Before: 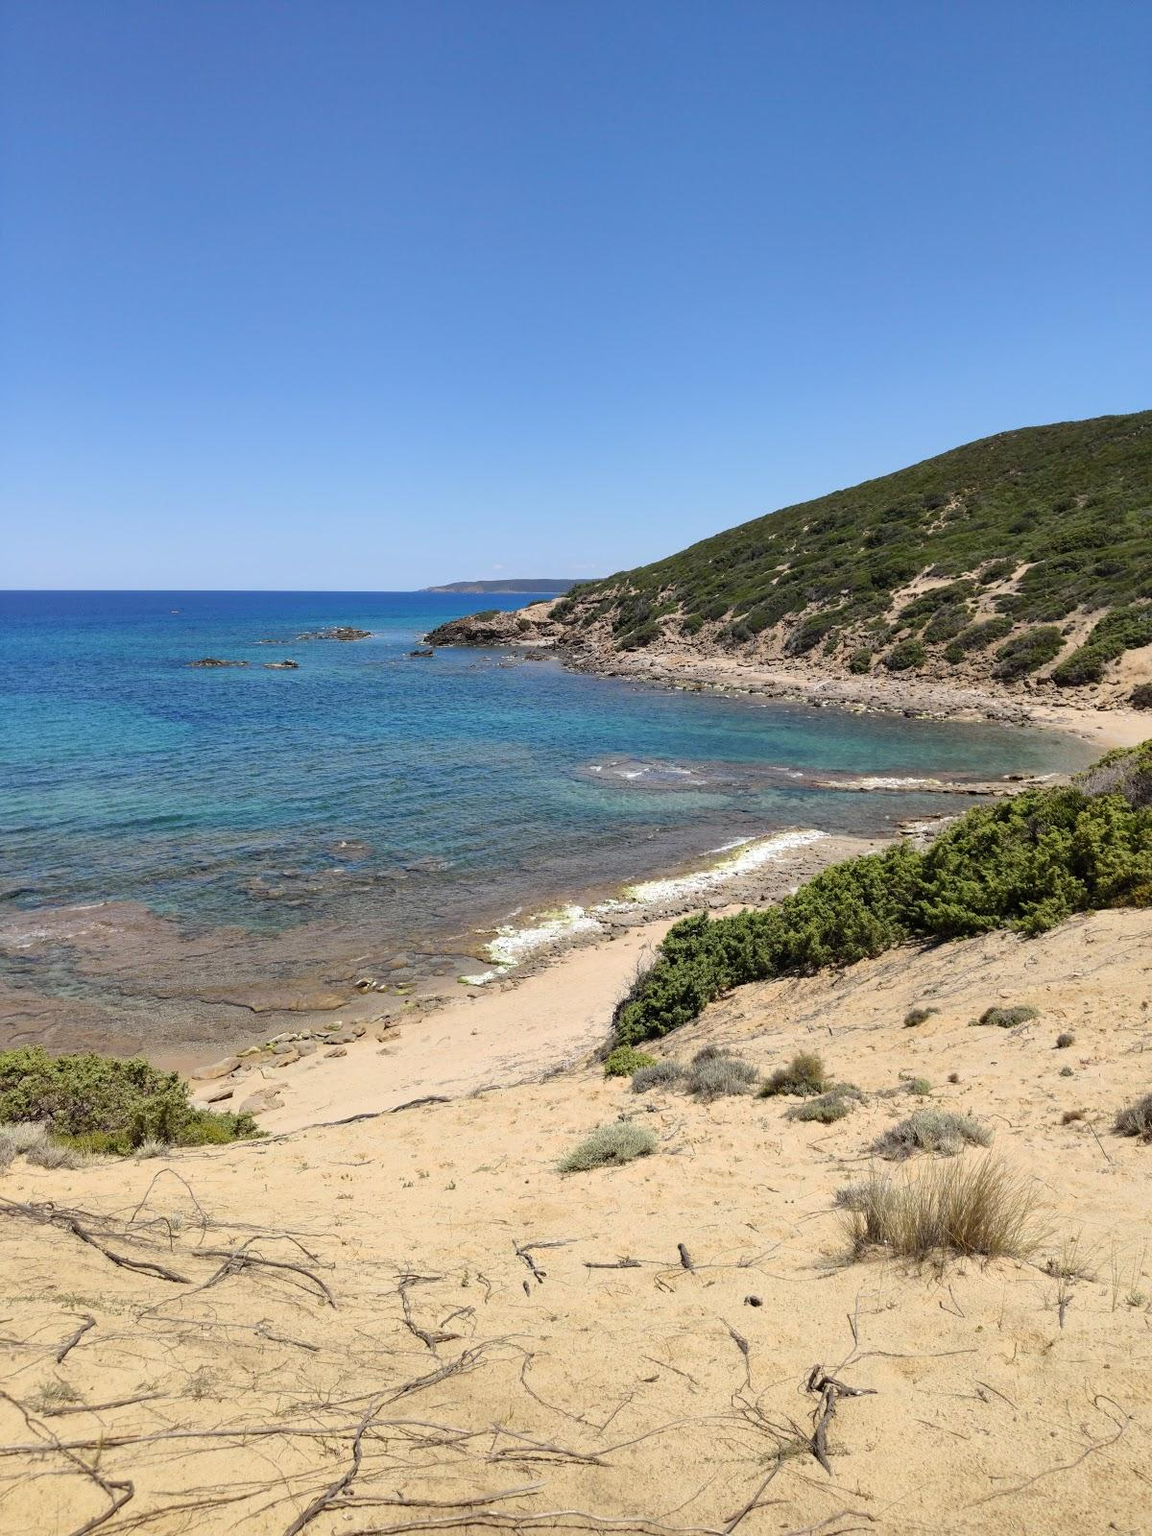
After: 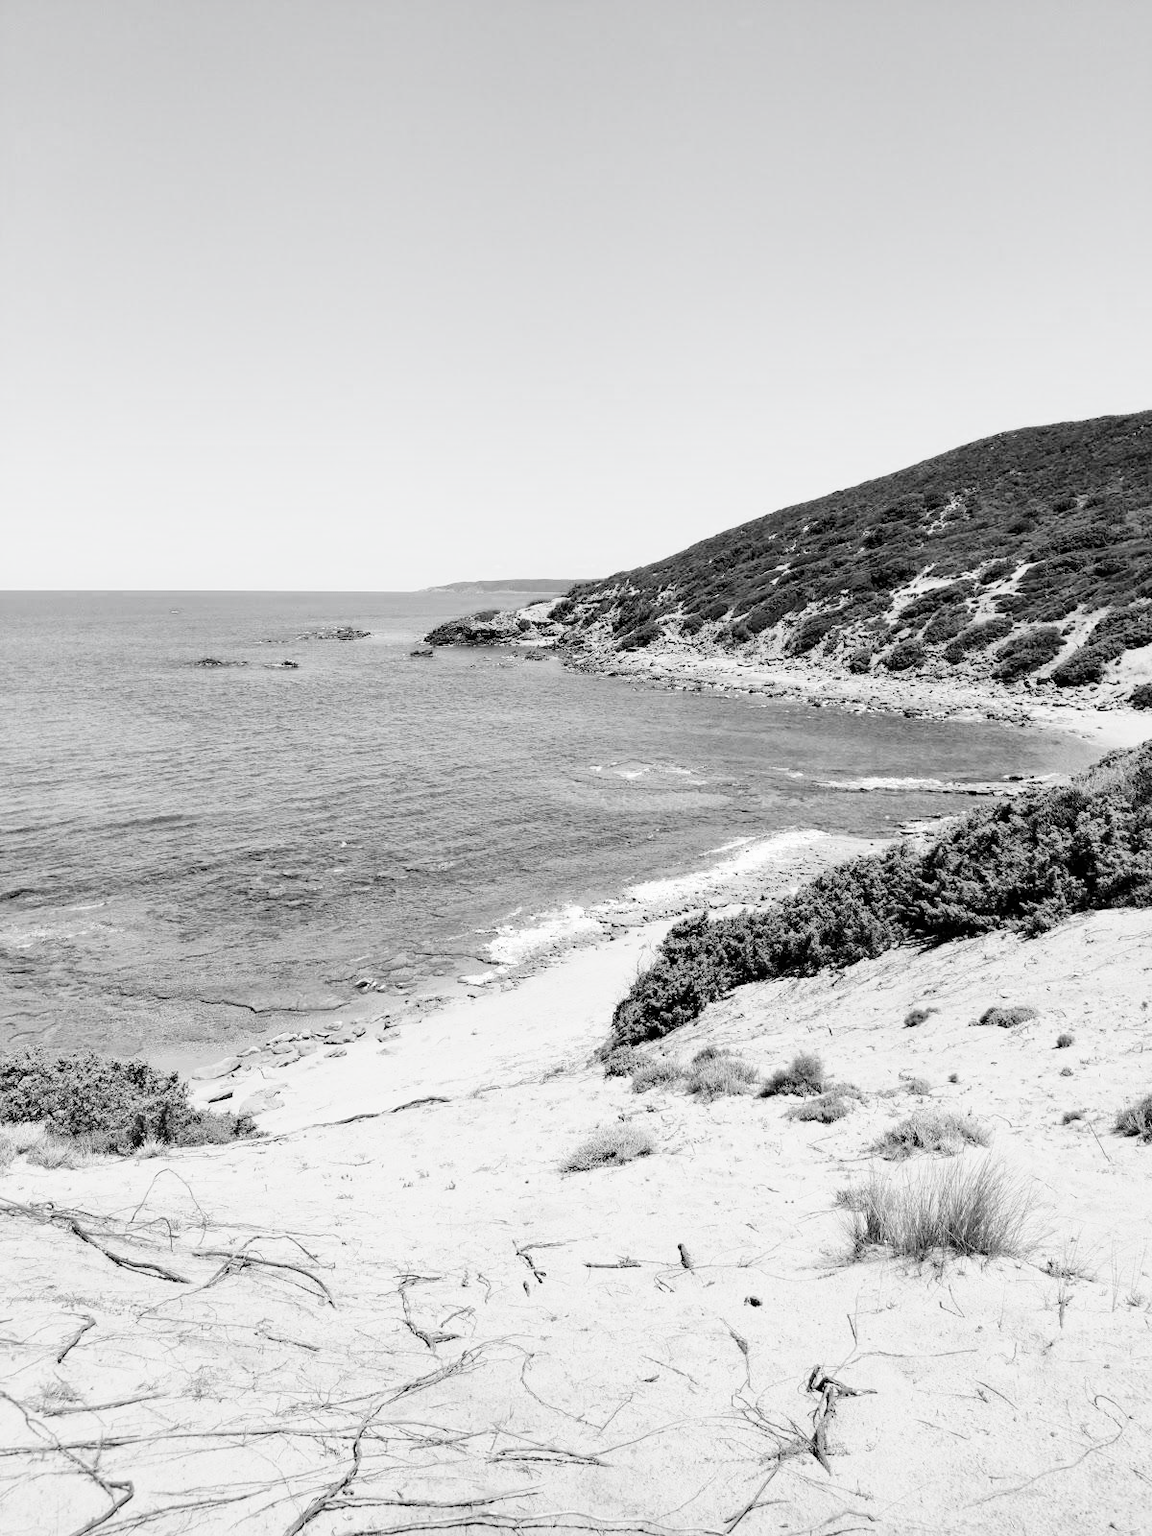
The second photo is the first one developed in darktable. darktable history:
filmic rgb: black relative exposure -5.05 EV, white relative exposure 3.5 EV, hardness 3.18, contrast 1.301, highlights saturation mix -48.79%, preserve chrominance RGB euclidean norm (legacy), color science v4 (2020)
contrast brightness saturation: contrast 0.045, brightness 0.059, saturation 0.01
